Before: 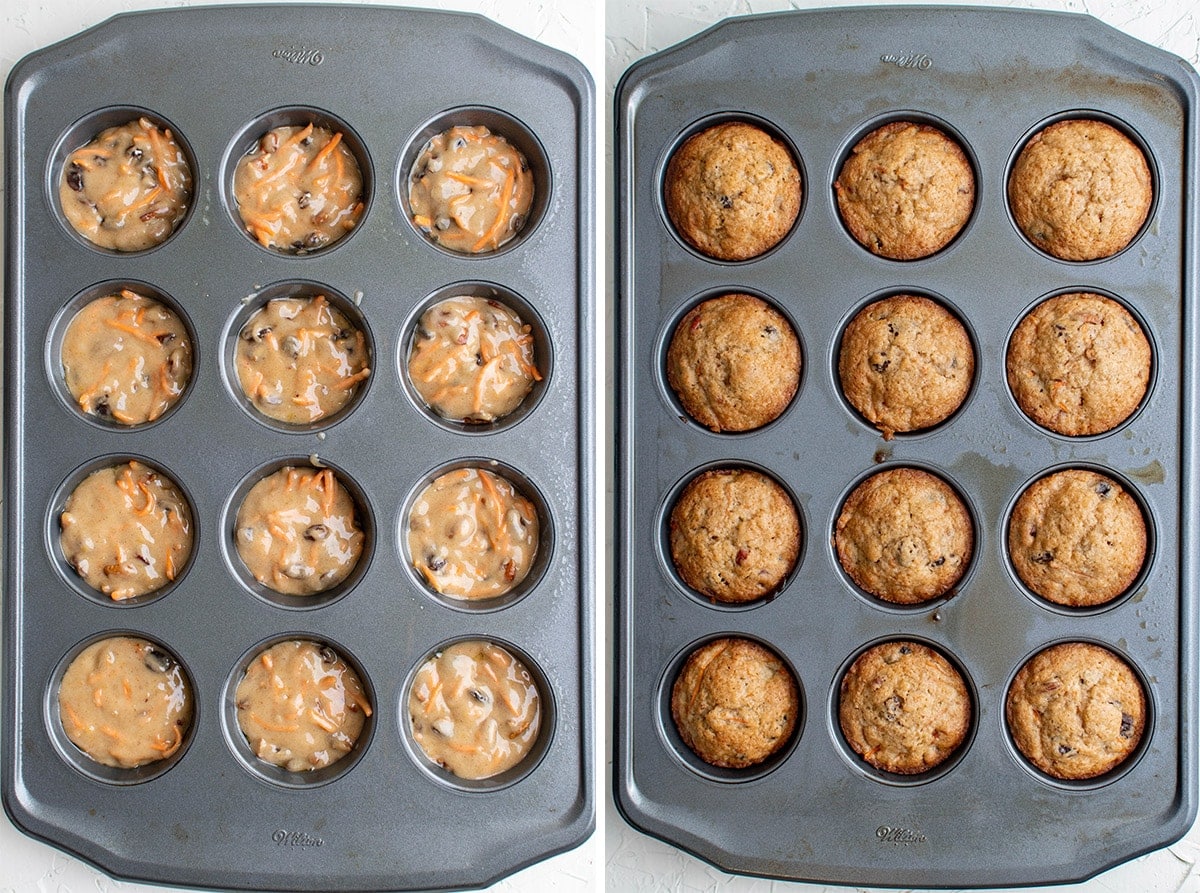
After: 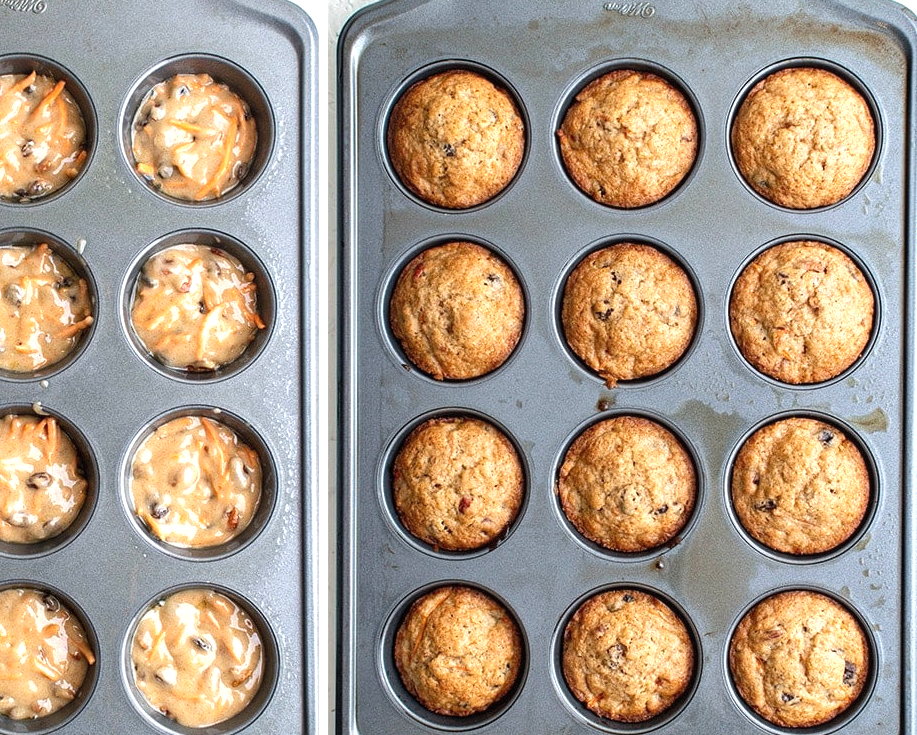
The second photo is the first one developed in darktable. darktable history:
crop: left 23.095%, top 5.827%, bottom 11.854%
local contrast: highlights 100%, shadows 100%, detail 120%, midtone range 0.2
exposure: black level correction -0.002, exposure 0.54 EV, compensate highlight preservation false
